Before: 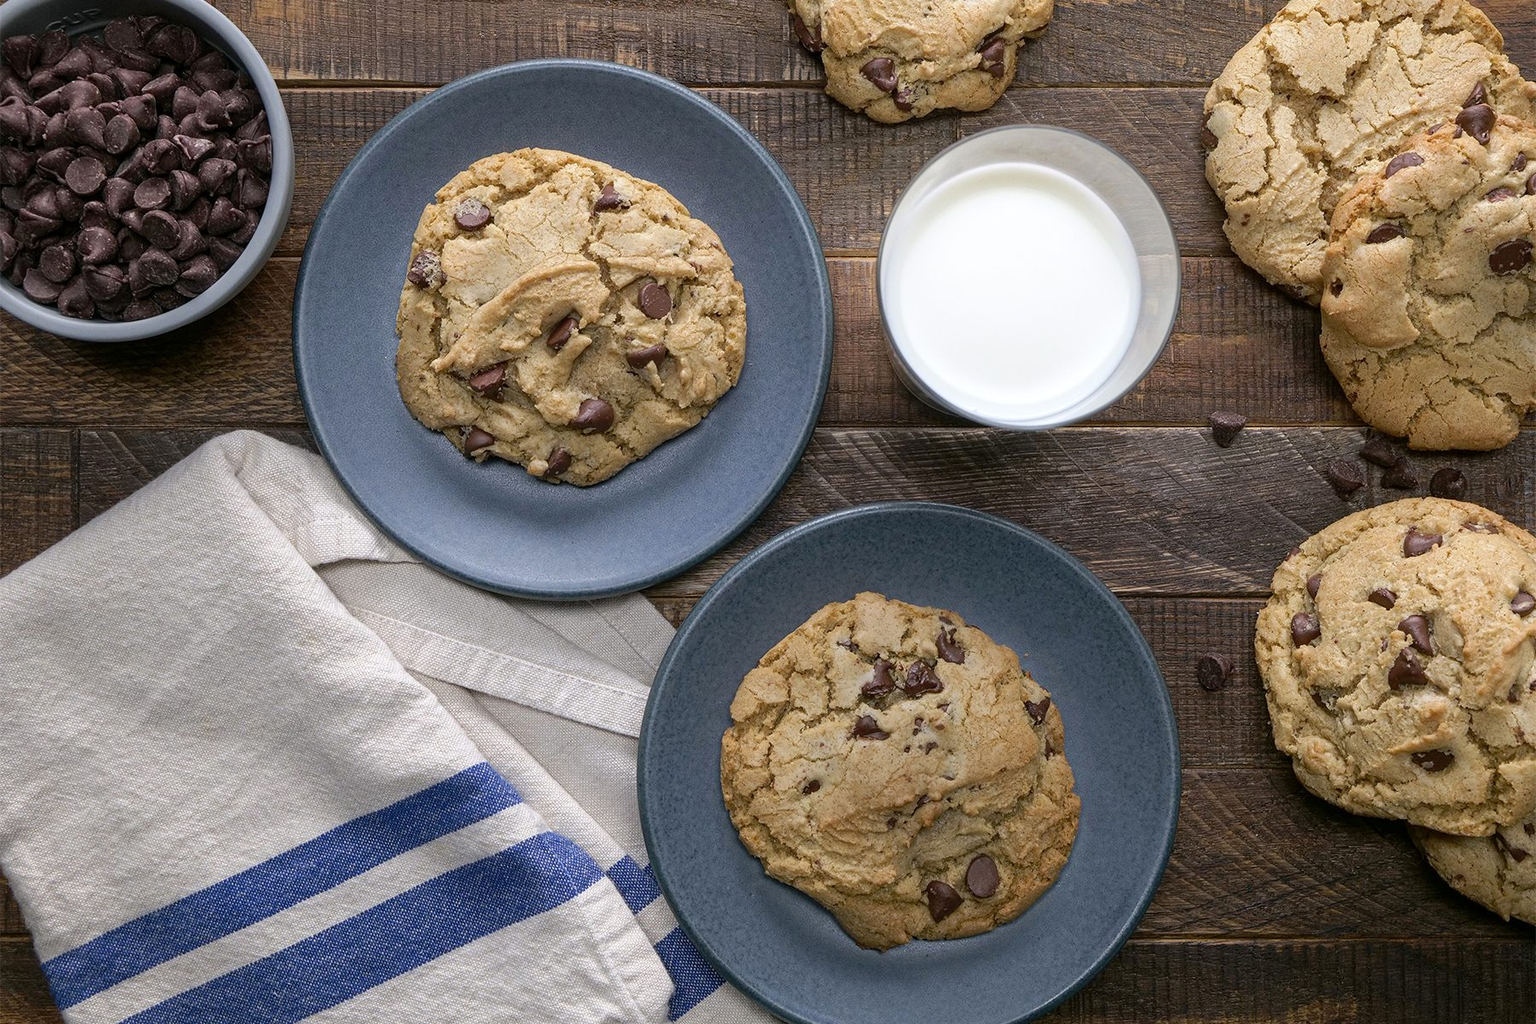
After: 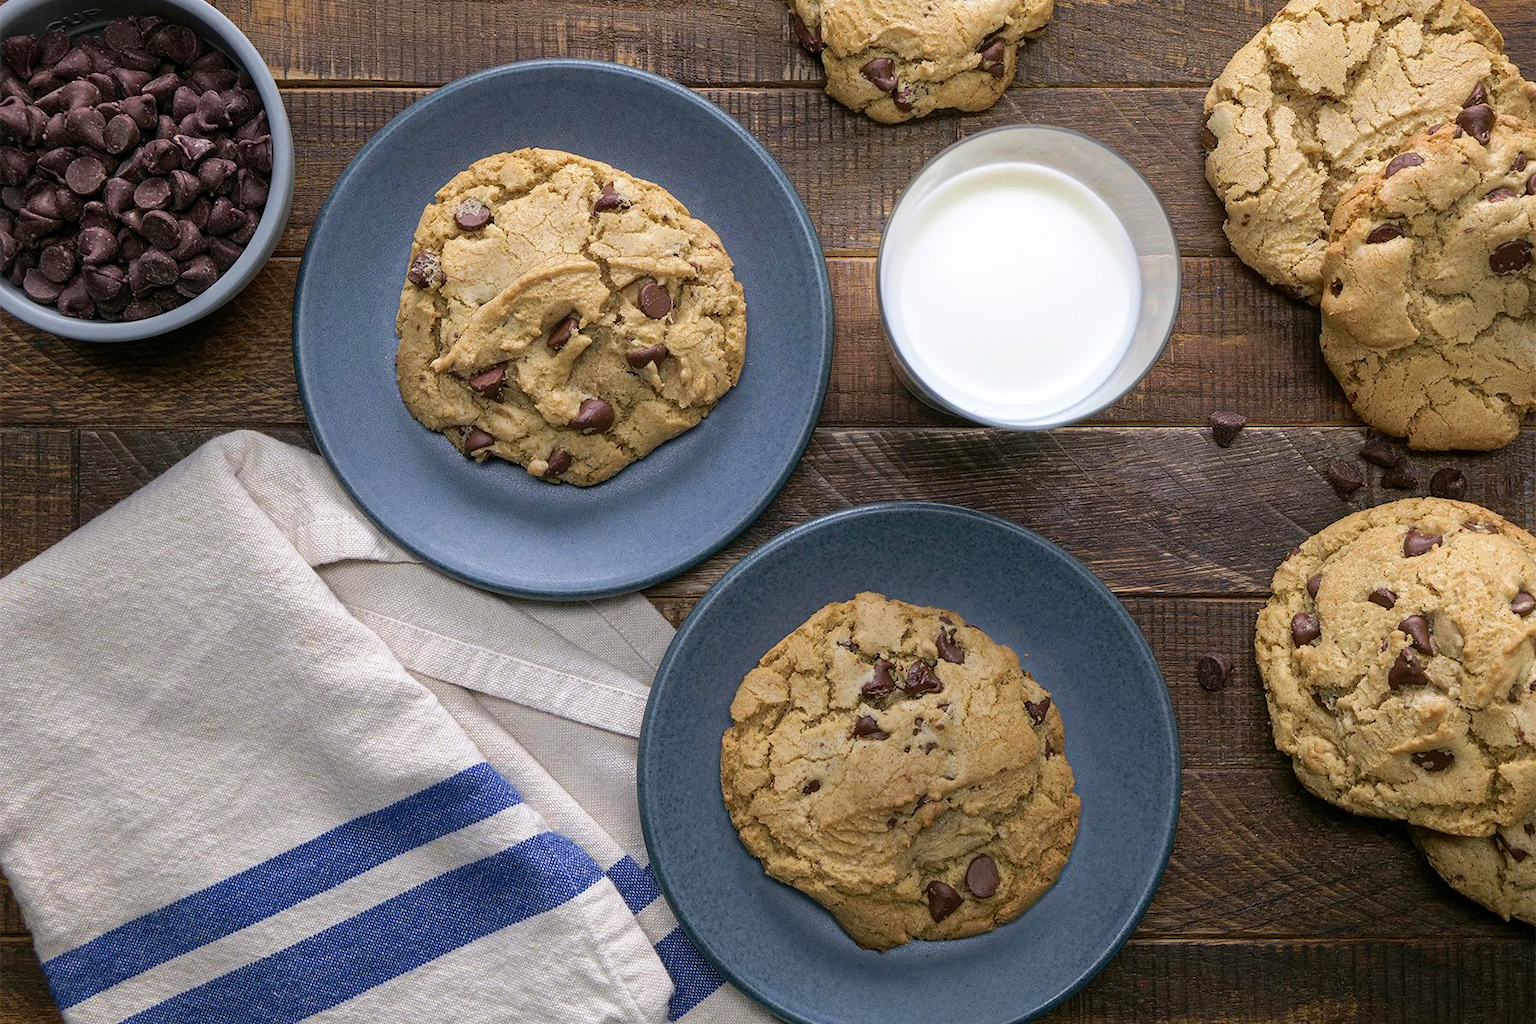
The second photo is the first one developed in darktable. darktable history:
velvia: strength 24.82%
